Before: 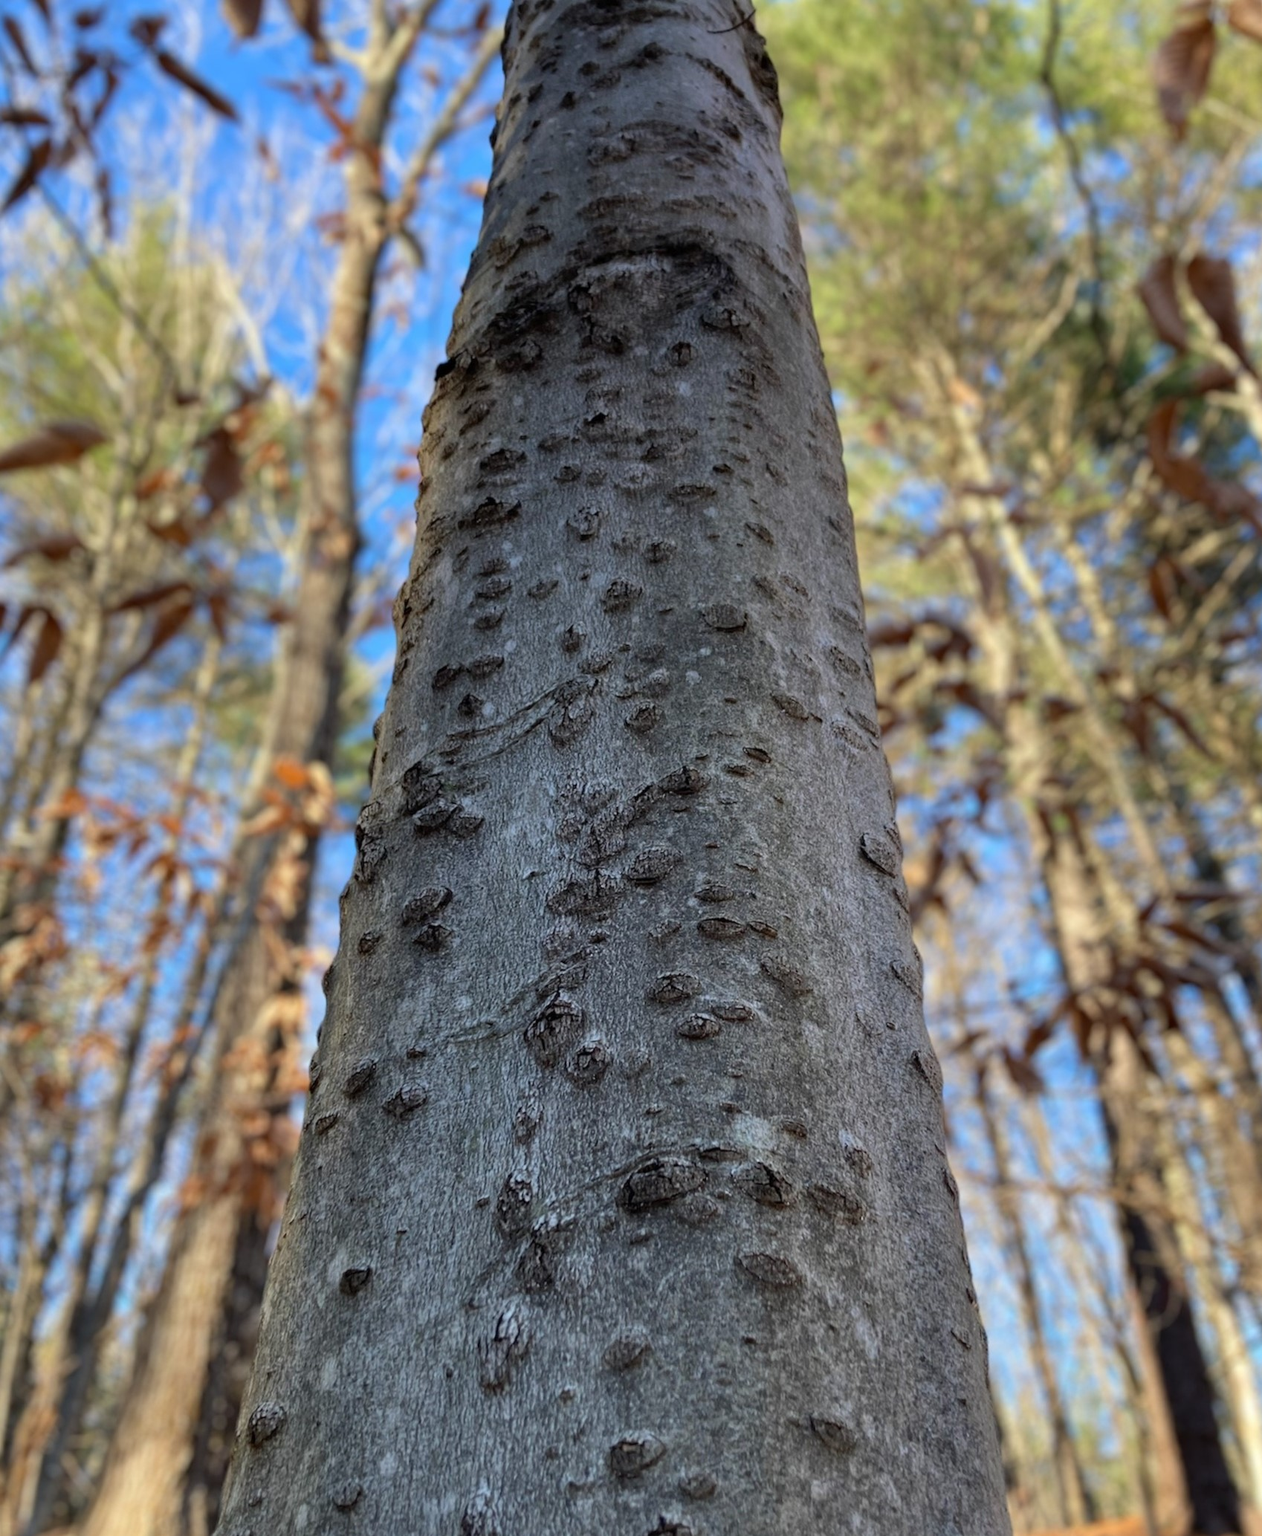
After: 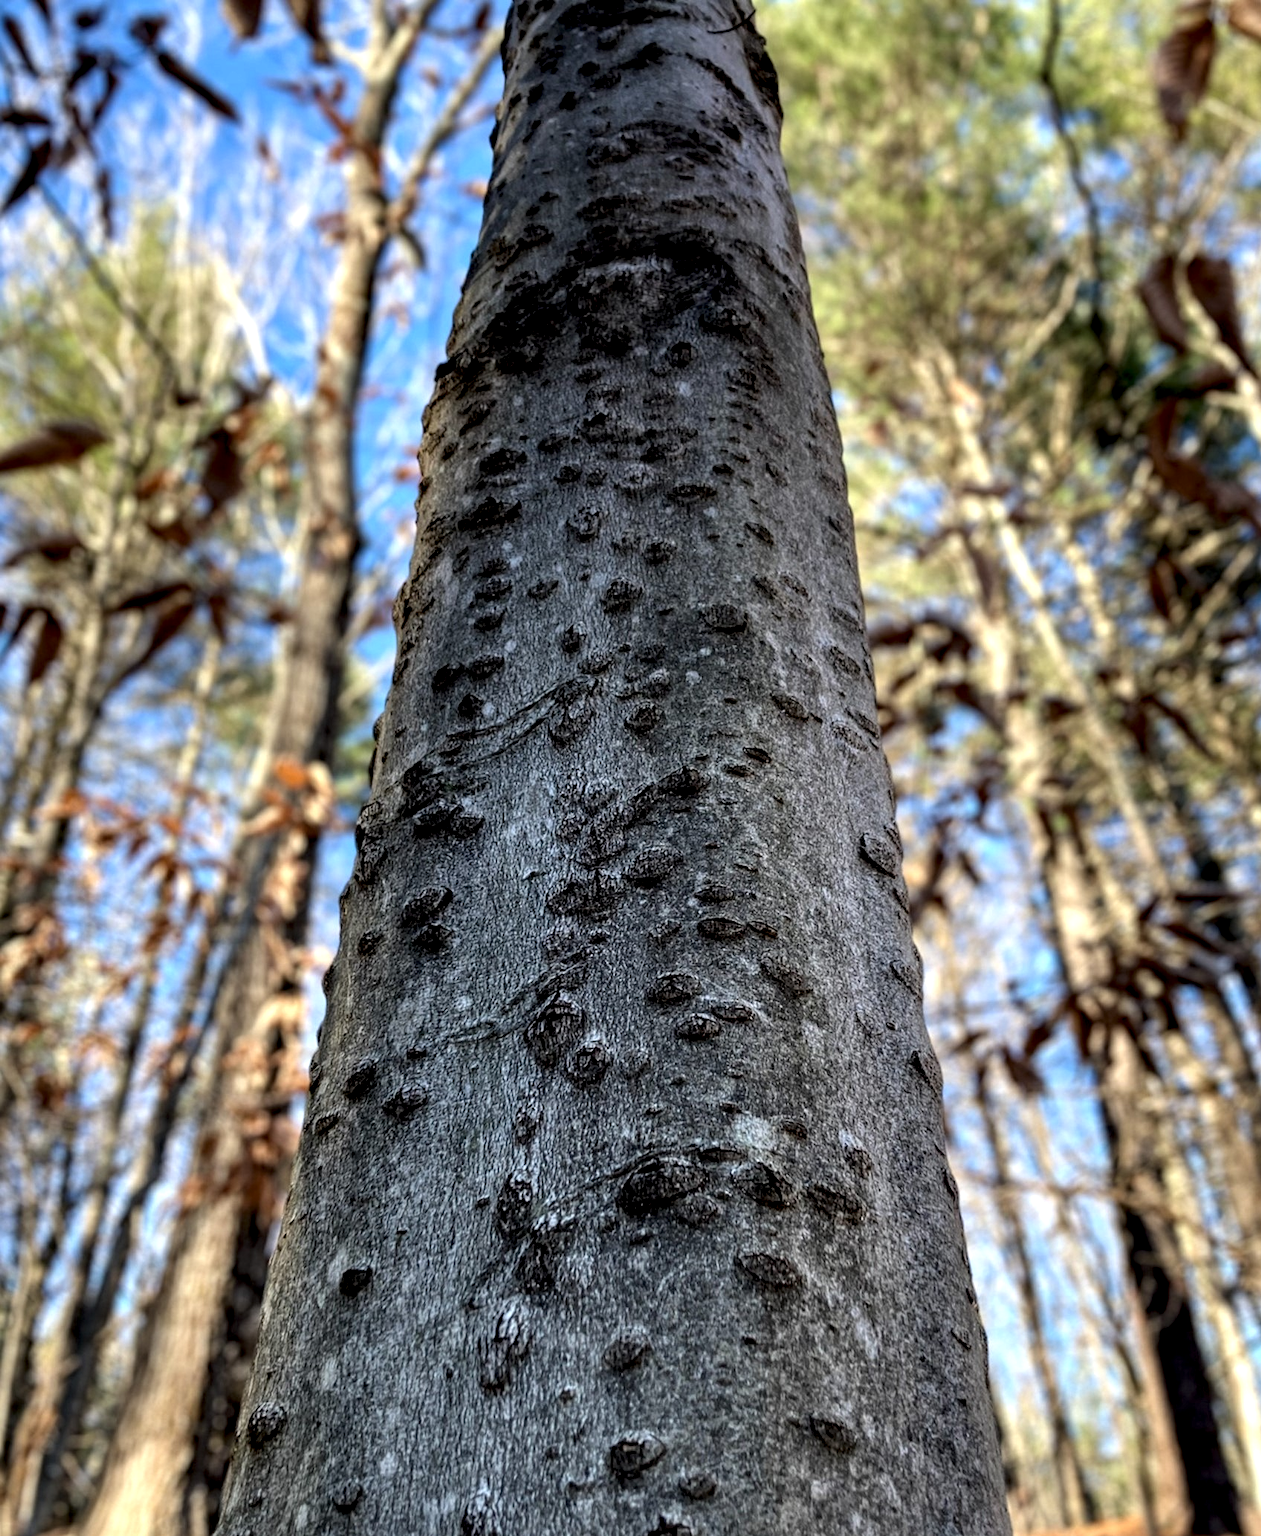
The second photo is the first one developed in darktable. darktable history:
local contrast: highlights 80%, shadows 57%, detail 175%, midtone range 0.602
contrast equalizer: octaves 7, y [[0.5, 0.502, 0.506, 0.511, 0.52, 0.537], [0.5 ×6], [0.505, 0.509, 0.518, 0.534, 0.553, 0.561], [0 ×6], [0 ×6]]
